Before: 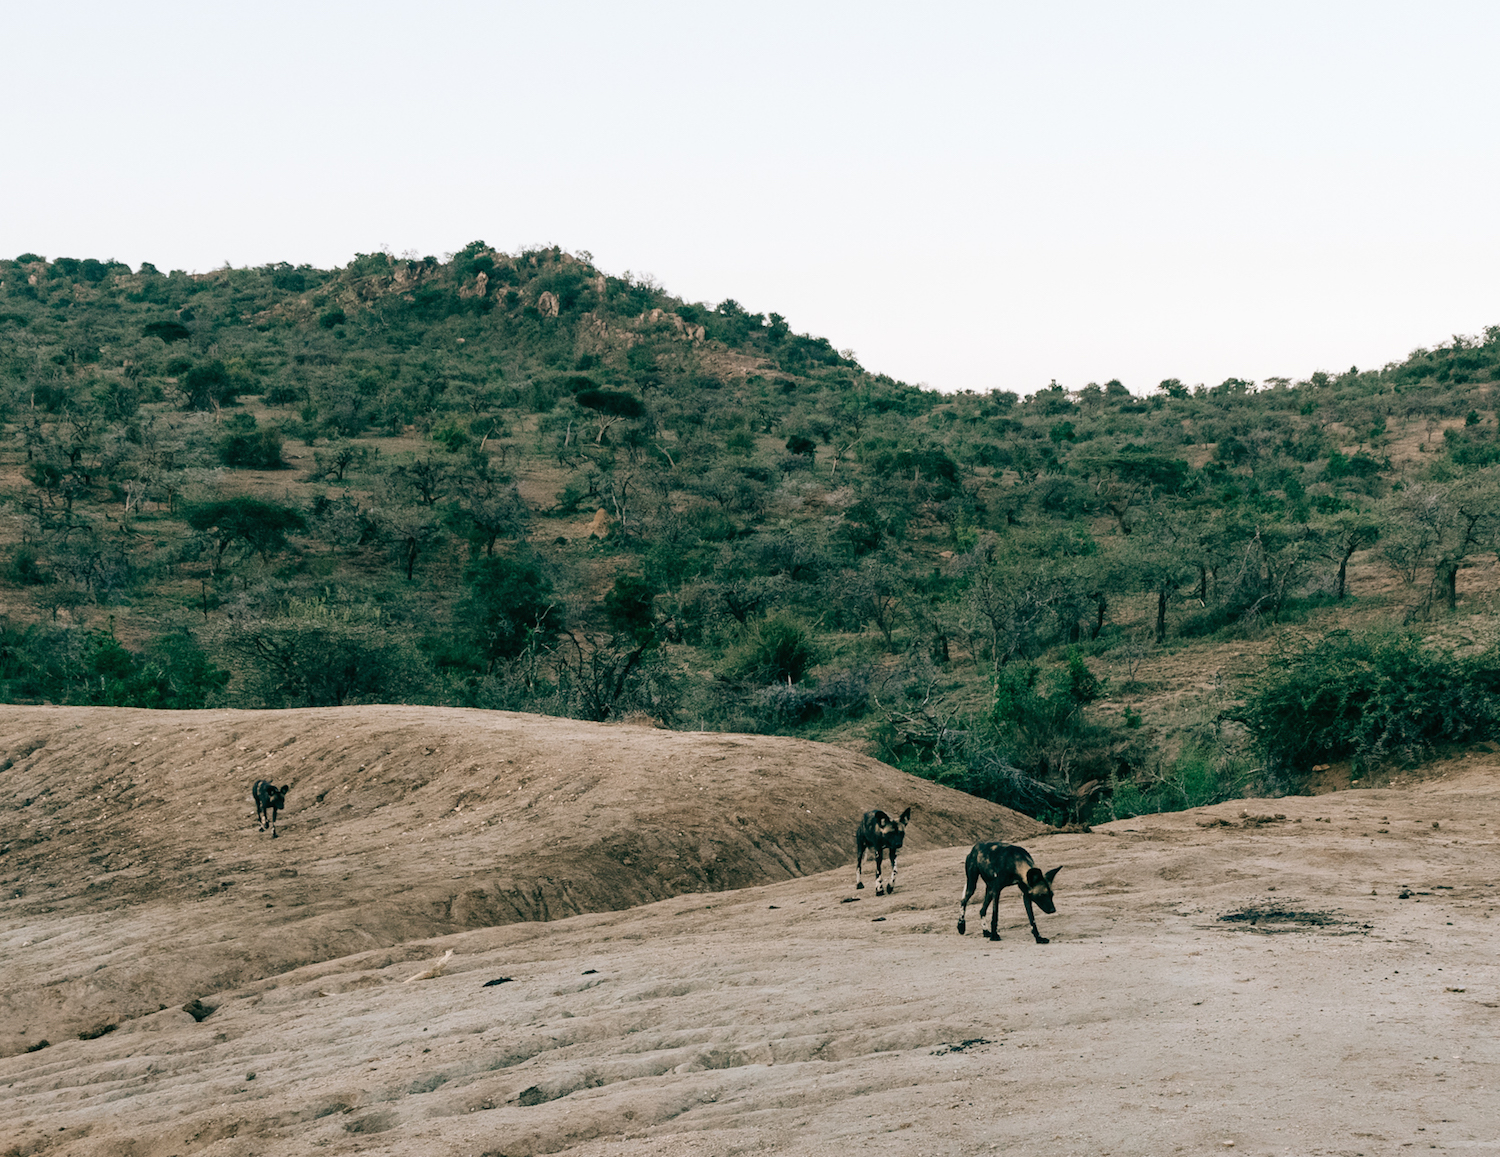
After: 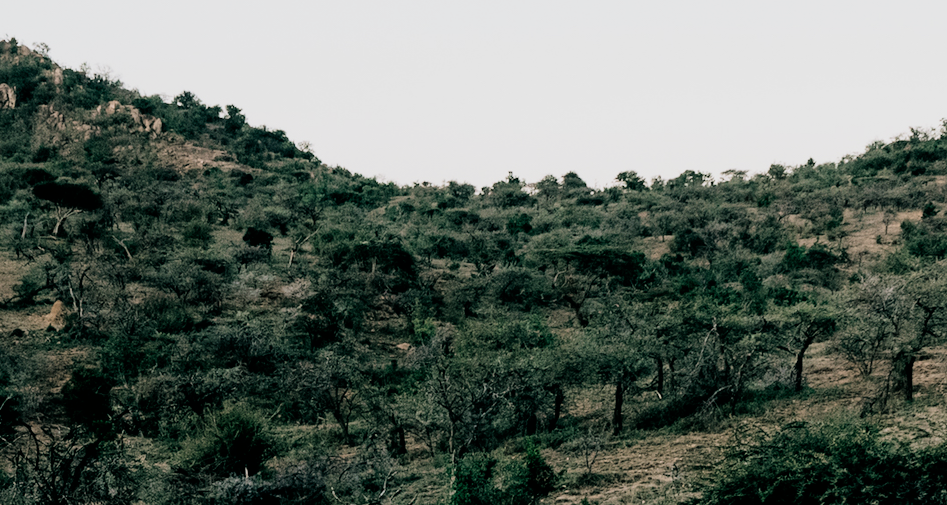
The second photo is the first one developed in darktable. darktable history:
crop: left 36.213%, top 18.045%, right 0.624%, bottom 38.291%
filmic rgb: black relative exposure -5.09 EV, white relative exposure 3.98 EV, hardness 2.88, contrast 1.412, highlights saturation mix -29.22%, iterations of high-quality reconstruction 0
